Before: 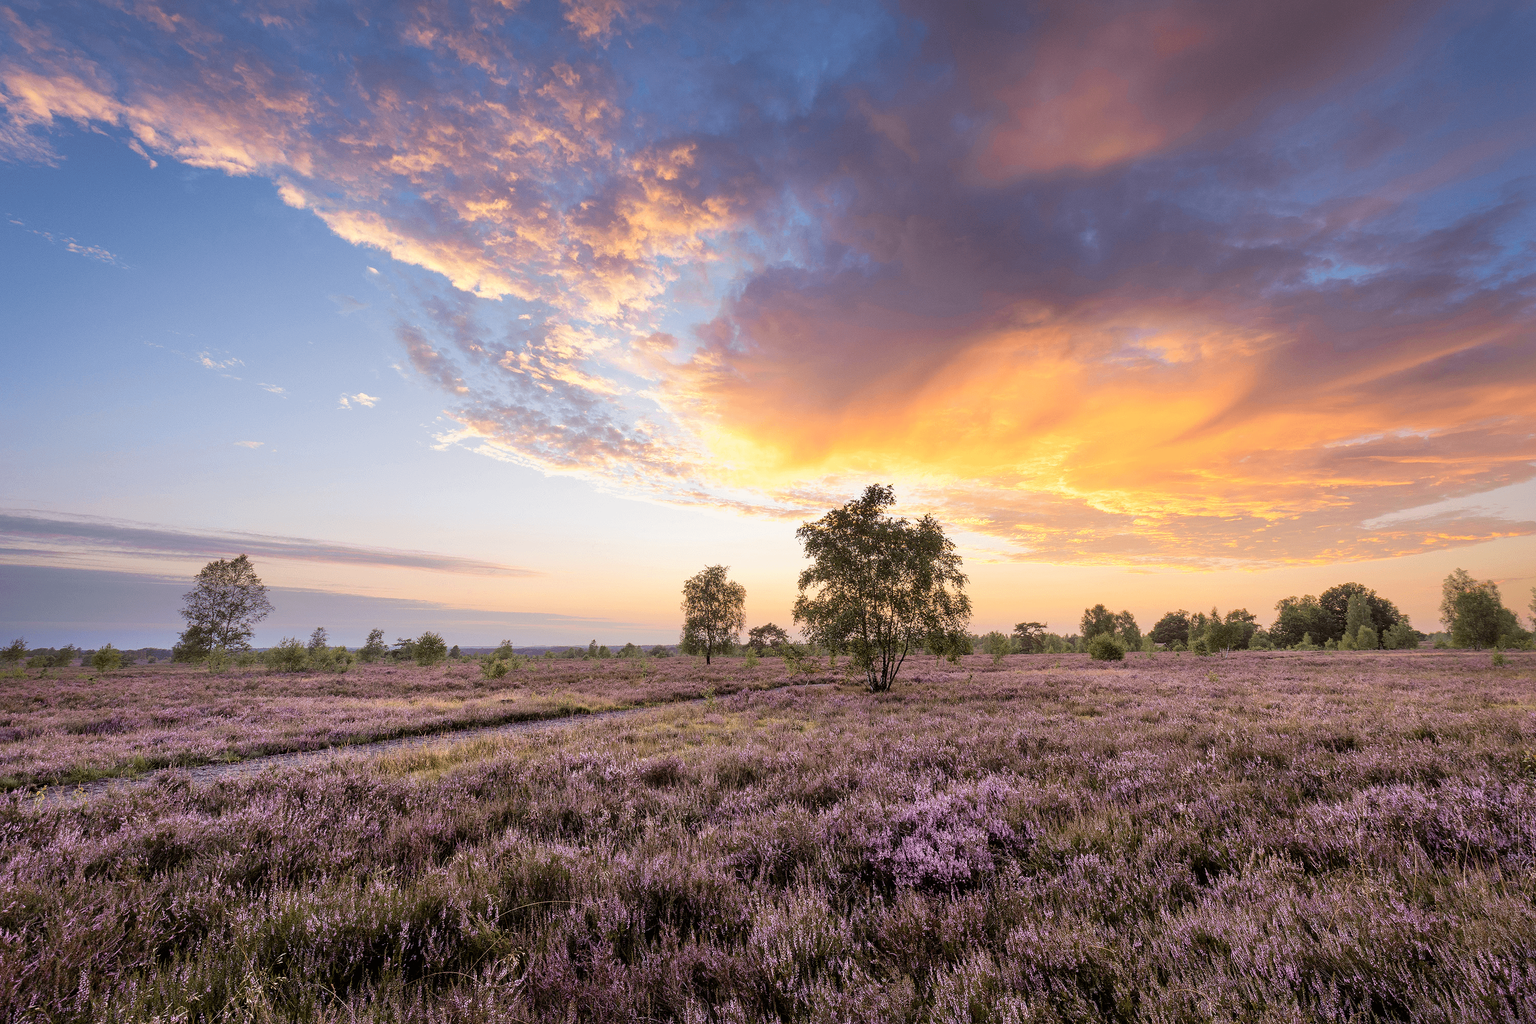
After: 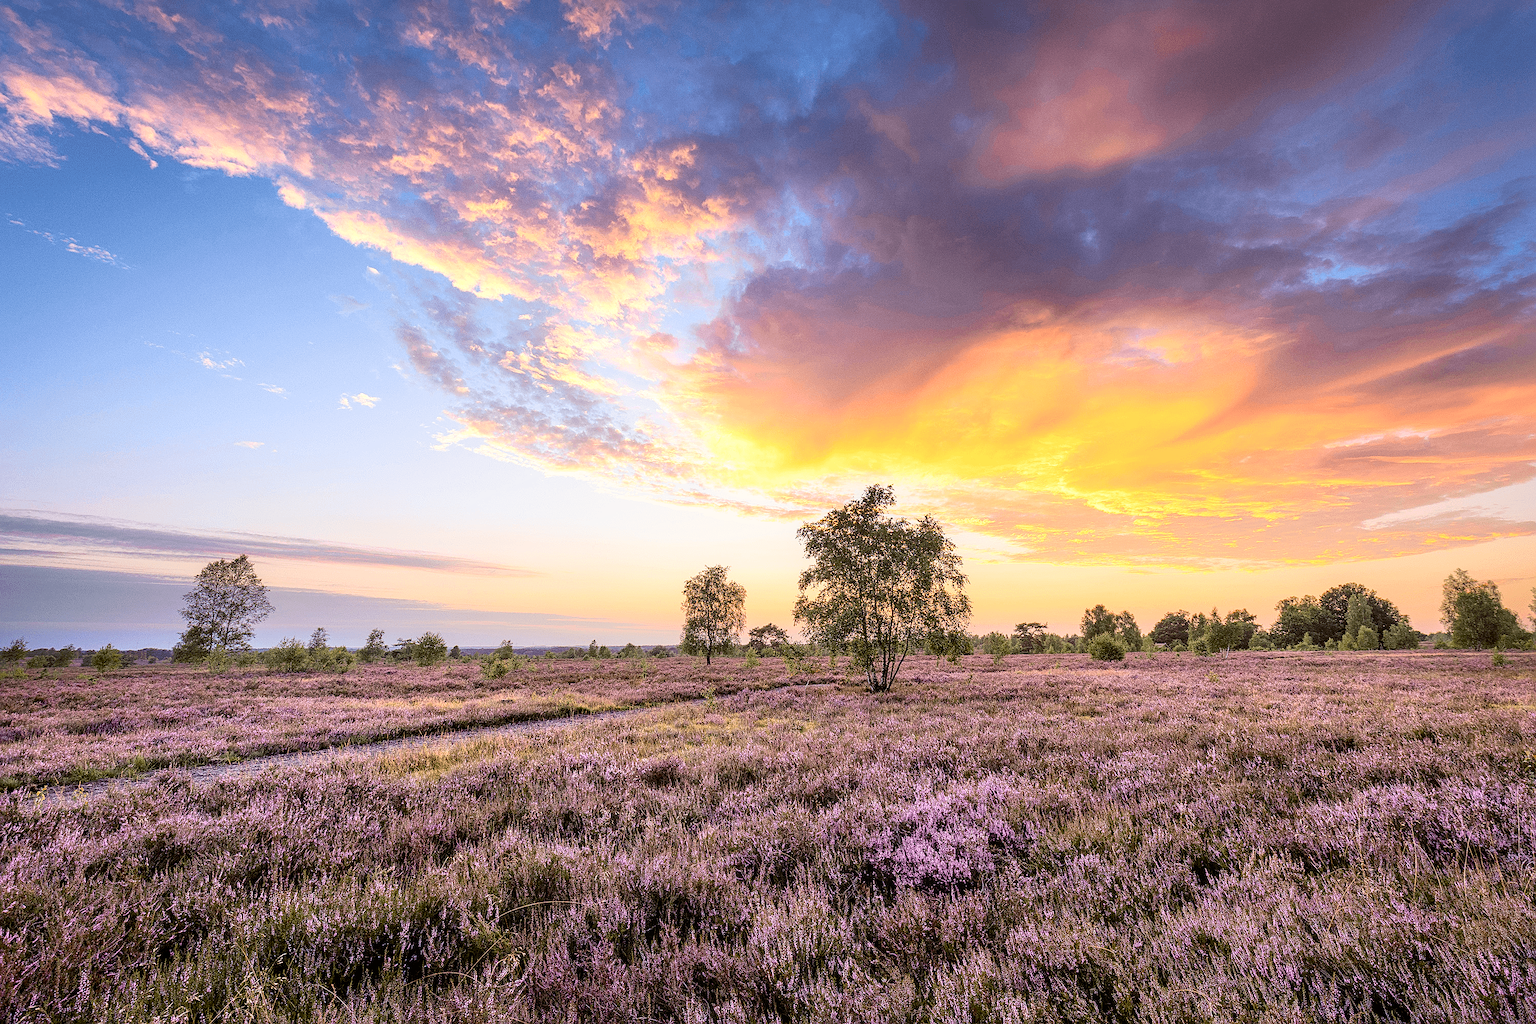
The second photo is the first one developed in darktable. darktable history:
sharpen: on, module defaults
local contrast: on, module defaults
contrast brightness saturation: contrast 0.228, brightness 0.098, saturation 0.287
